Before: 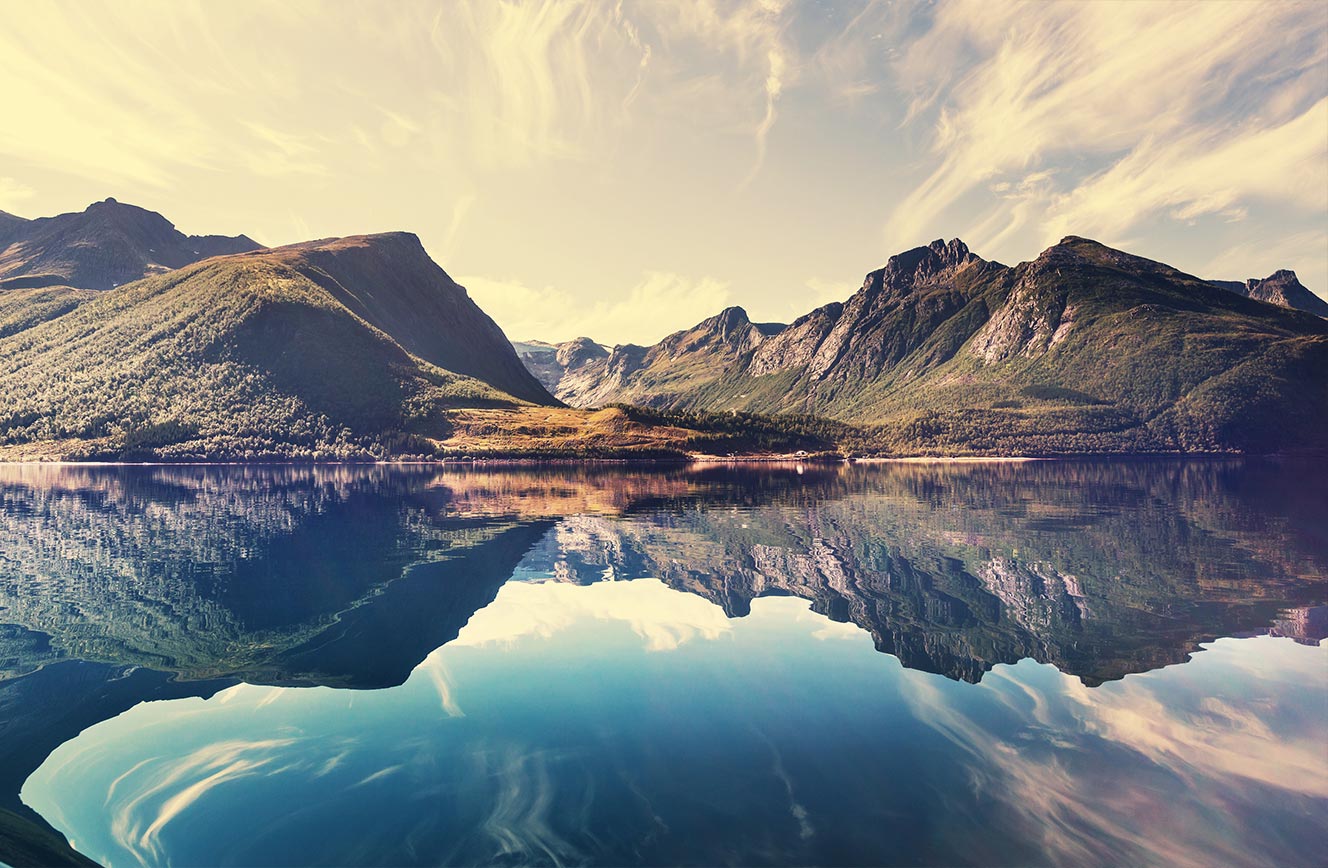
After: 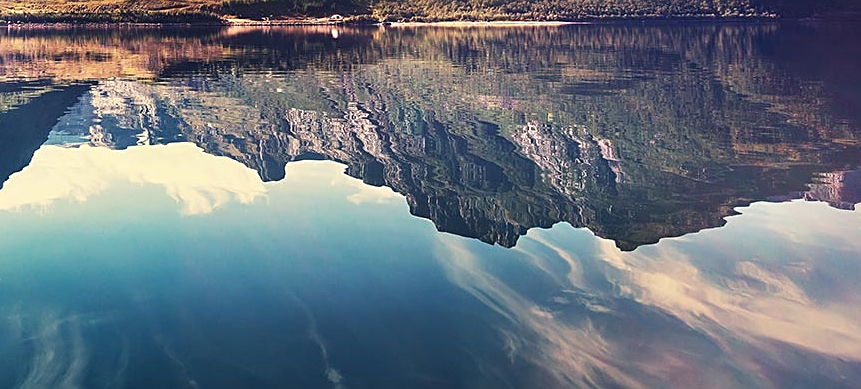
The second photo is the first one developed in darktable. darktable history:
crop and rotate: left 35.094%, top 50.316%, bottom 4.842%
sharpen: on, module defaults
